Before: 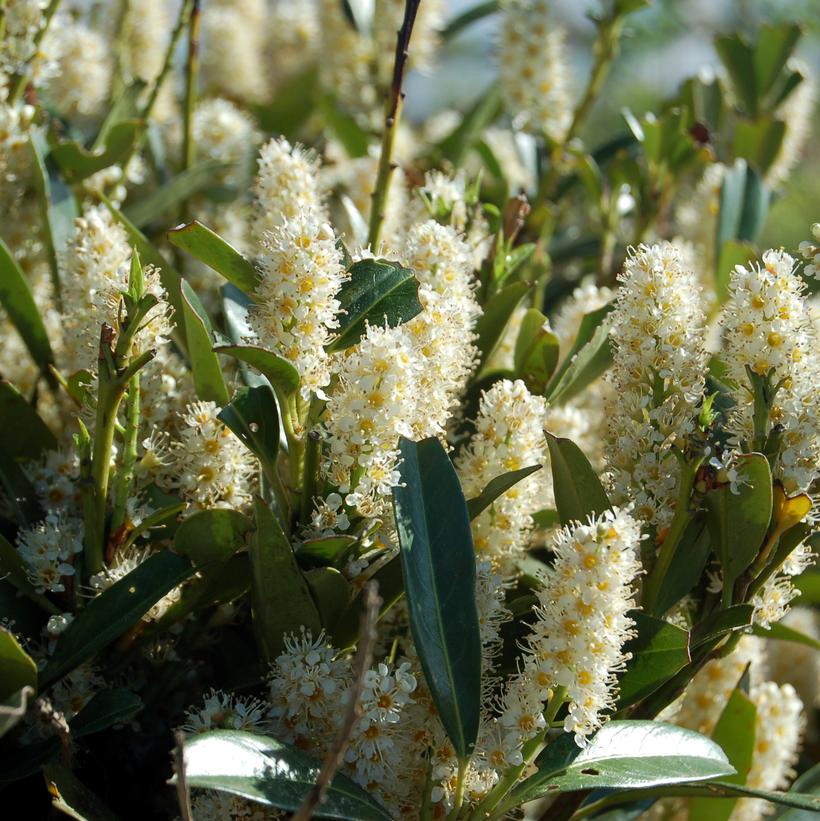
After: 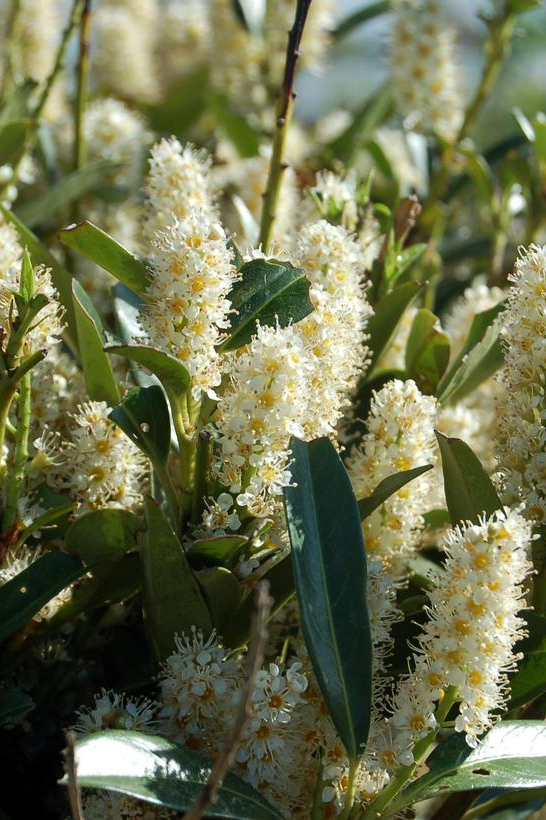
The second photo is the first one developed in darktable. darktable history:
crop and rotate: left 13.359%, right 20%
